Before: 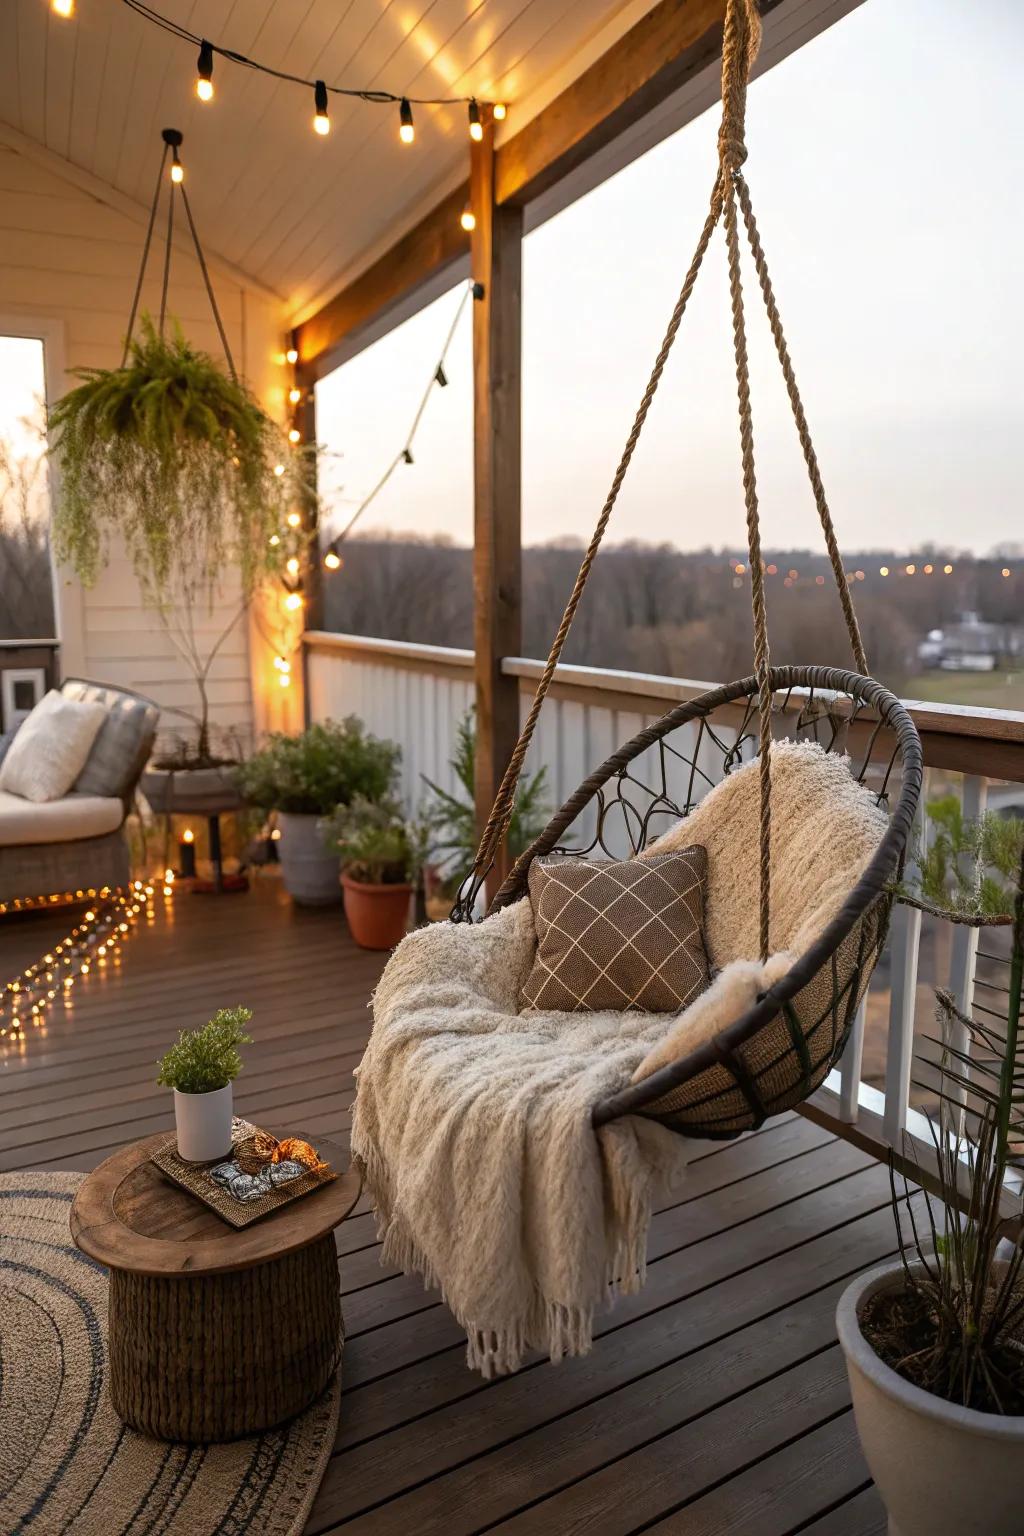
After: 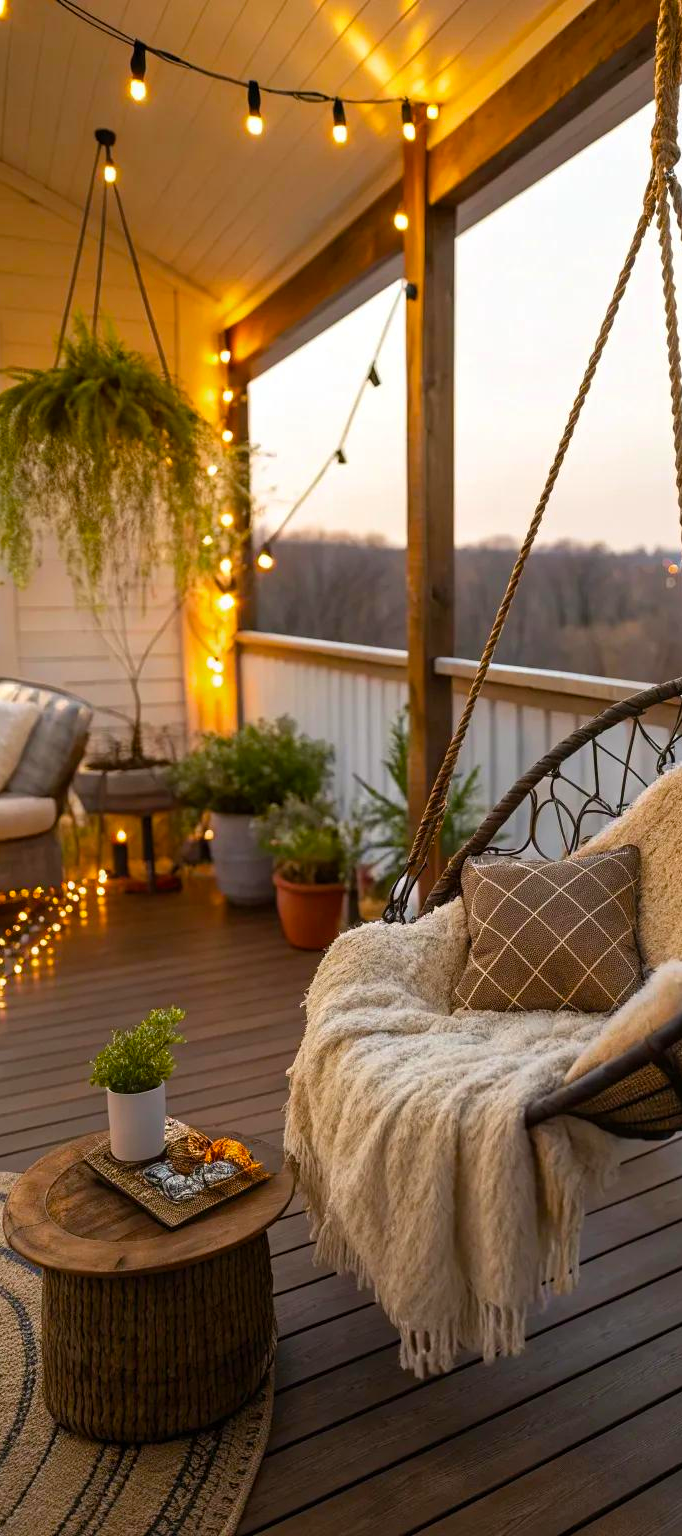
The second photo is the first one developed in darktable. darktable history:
color balance rgb: perceptual saturation grading › global saturation 25%, global vibrance 20%
crop and rotate: left 6.617%, right 26.717%
